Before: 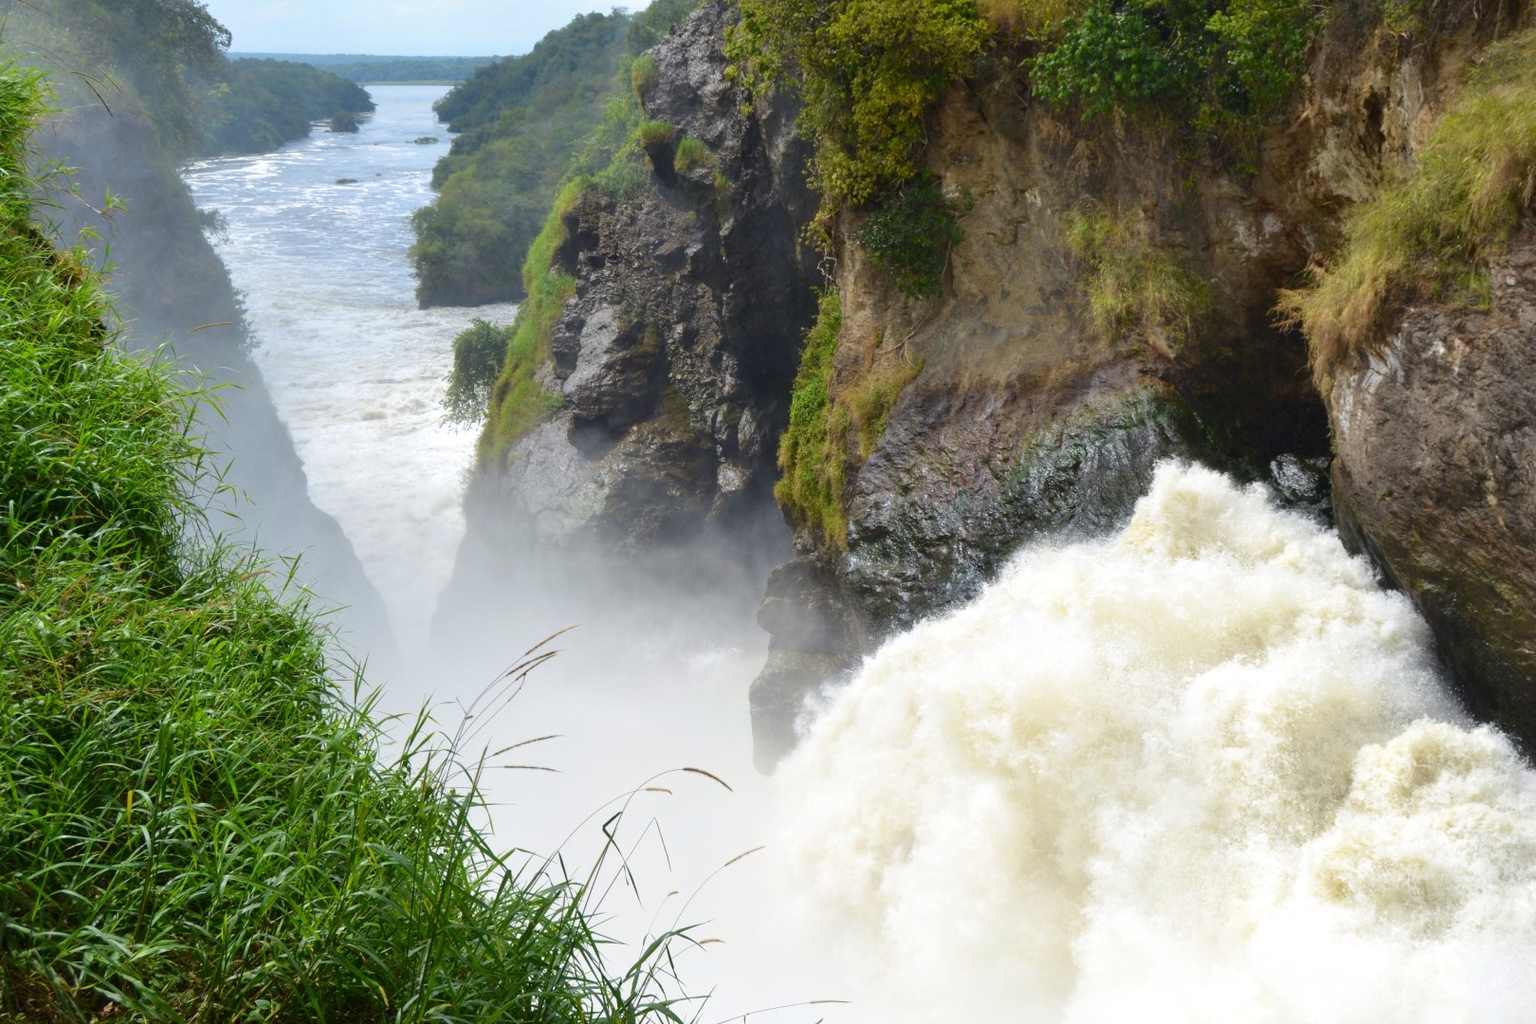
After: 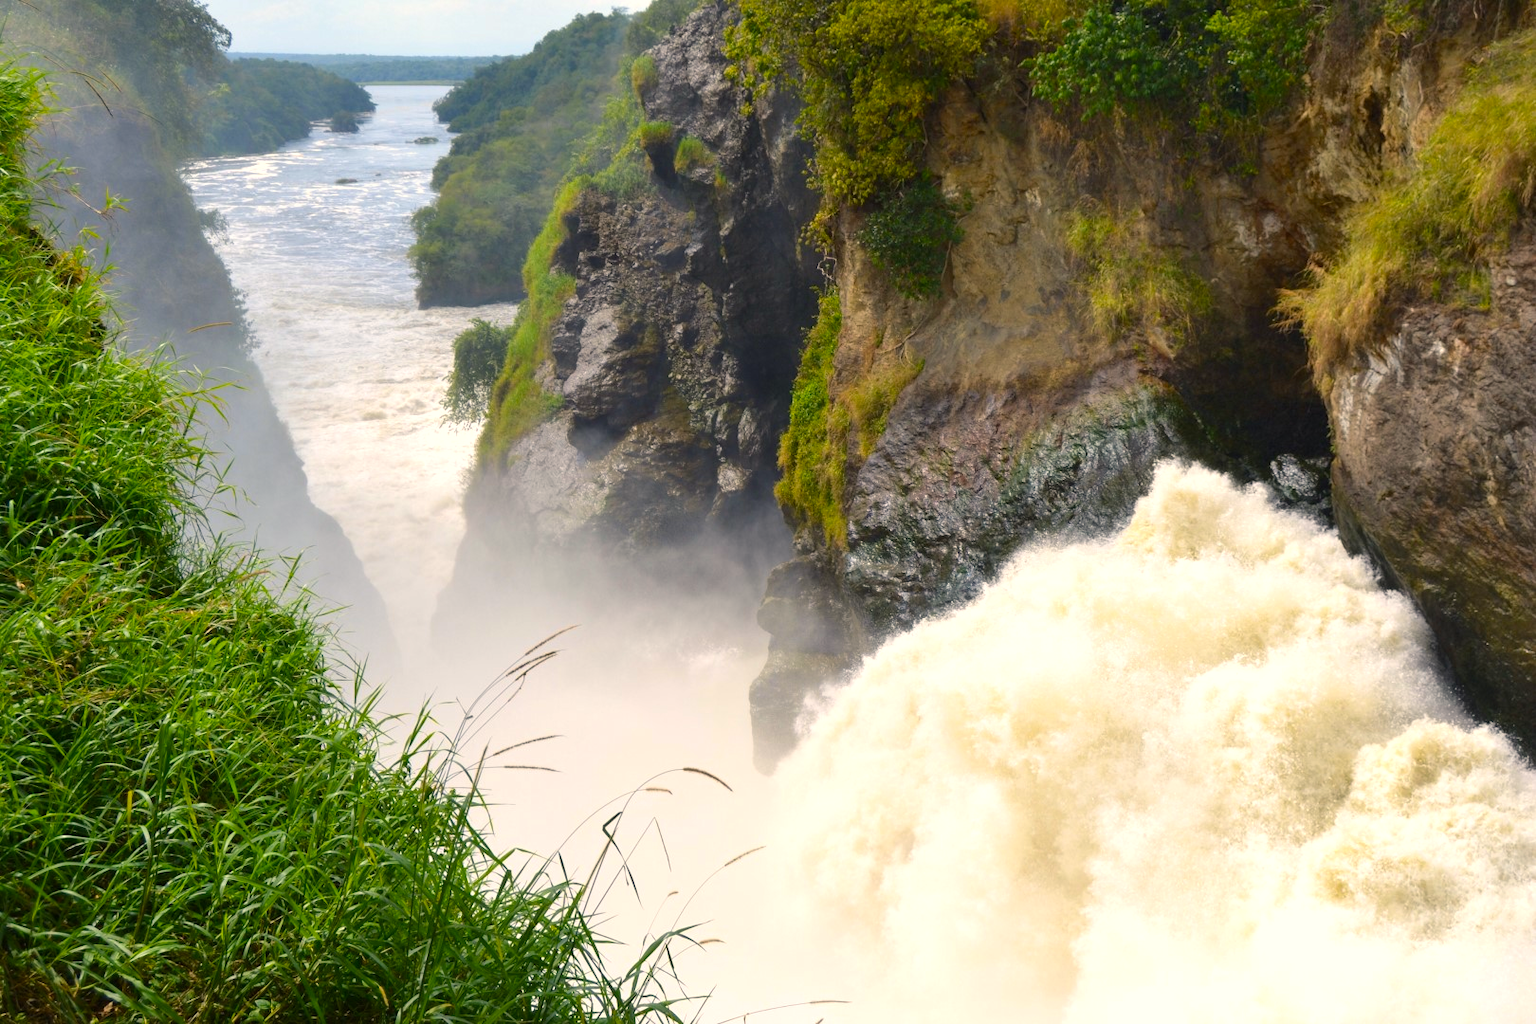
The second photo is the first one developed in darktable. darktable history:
color correction: highlights b* 2.91
color balance rgb: highlights gain › chroma 3.009%, highlights gain › hue 60.13°, perceptual saturation grading › global saturation 14.642%, perceptual brilliance grading › global brilliance 3.967%, global vibrance 14.498%
